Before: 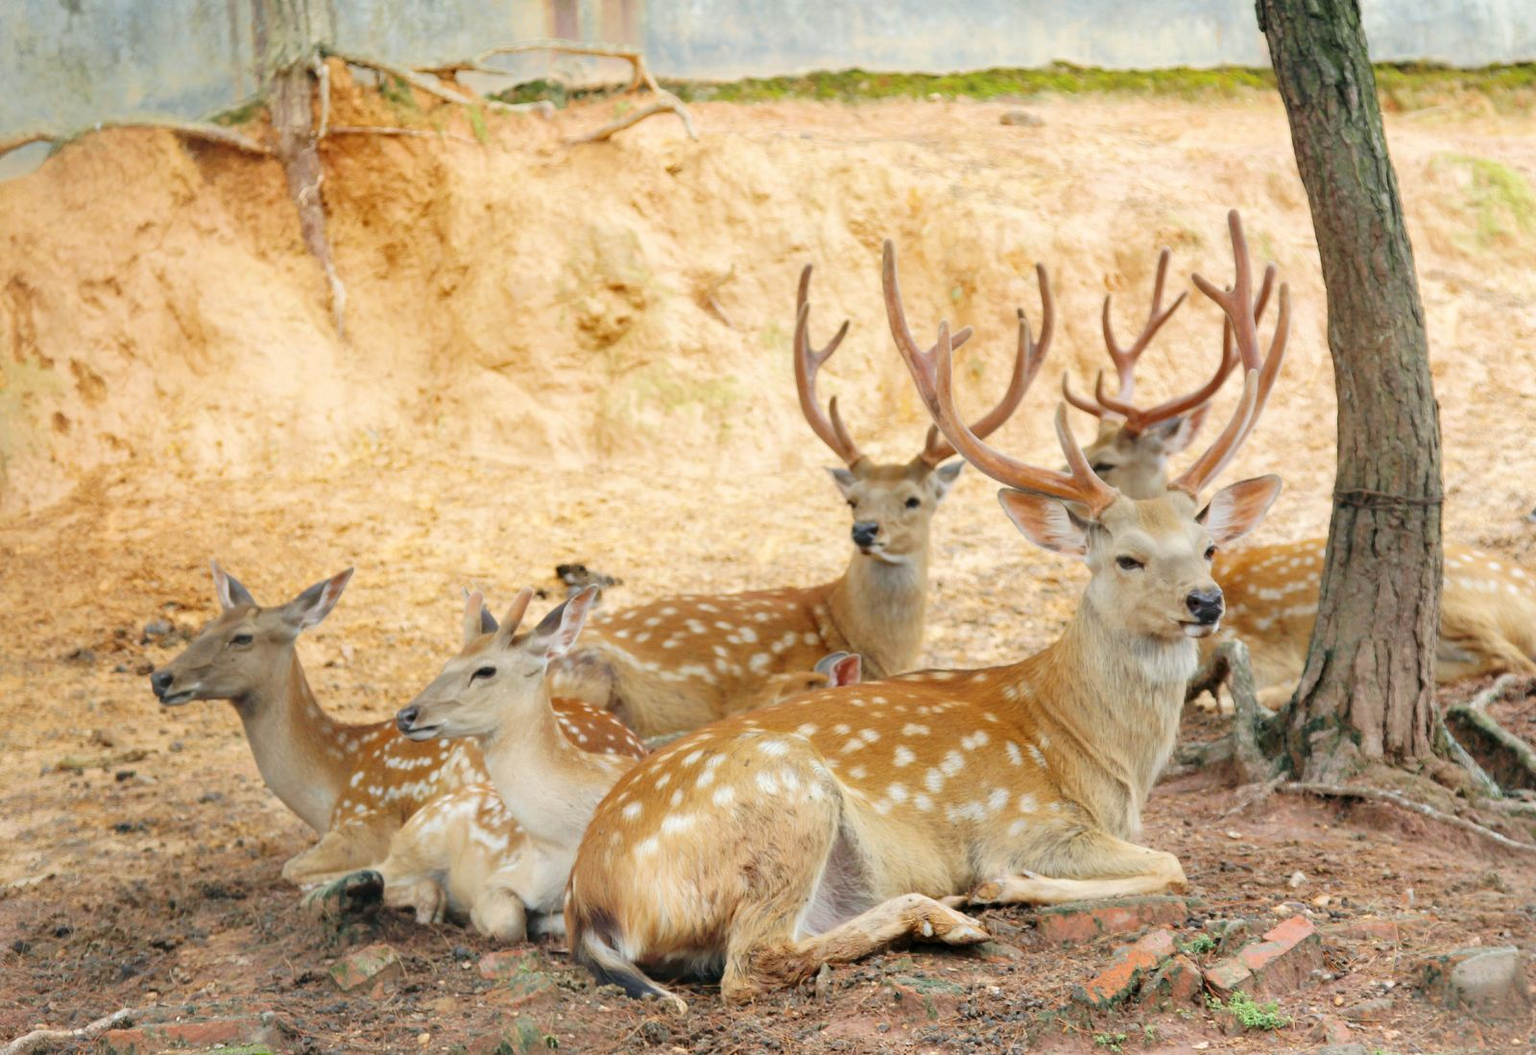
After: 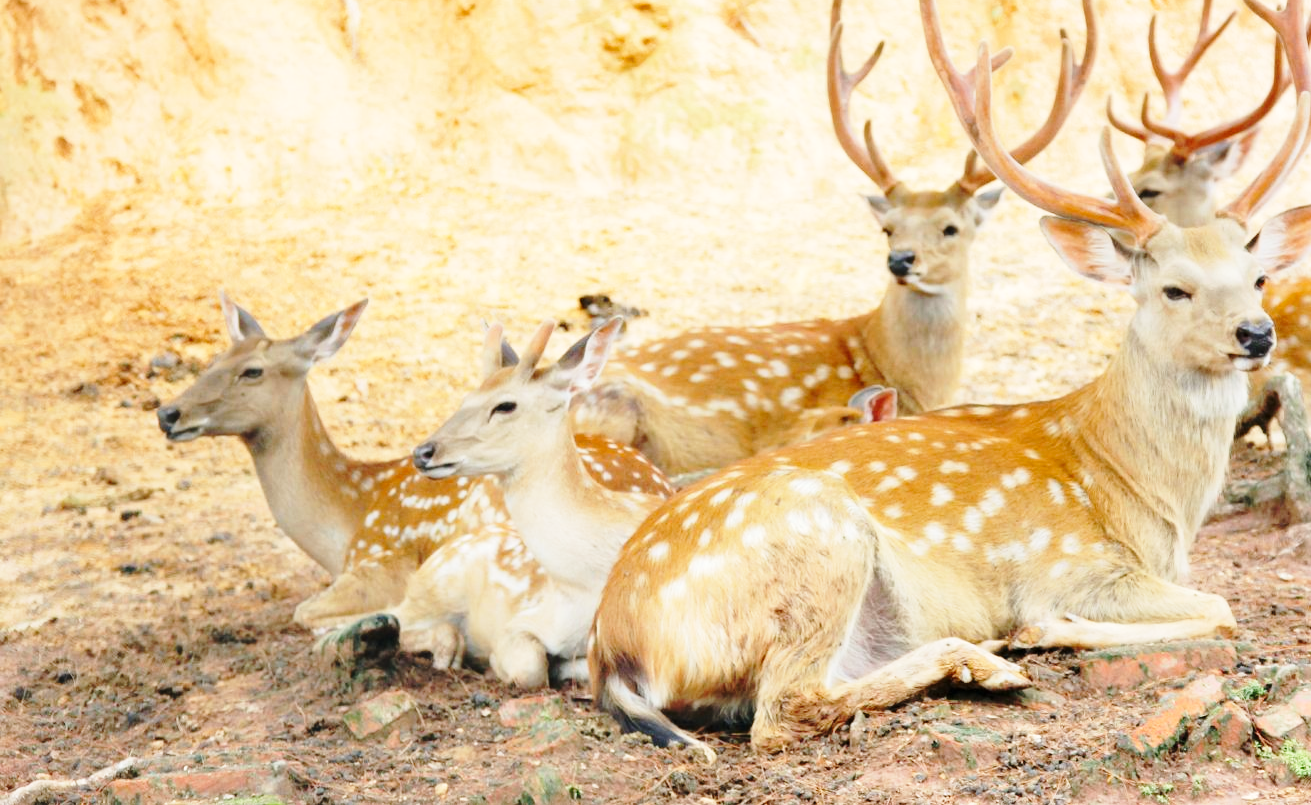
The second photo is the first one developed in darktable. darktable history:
base curve: curves: ch0 [(0, 0) (0.028, 0.03) (0.121, 0.232) (0.46, 0.748) (0.859, 0.968) (1, 1)], preserve colors none
crop: top 26.731%, right 18.005%
